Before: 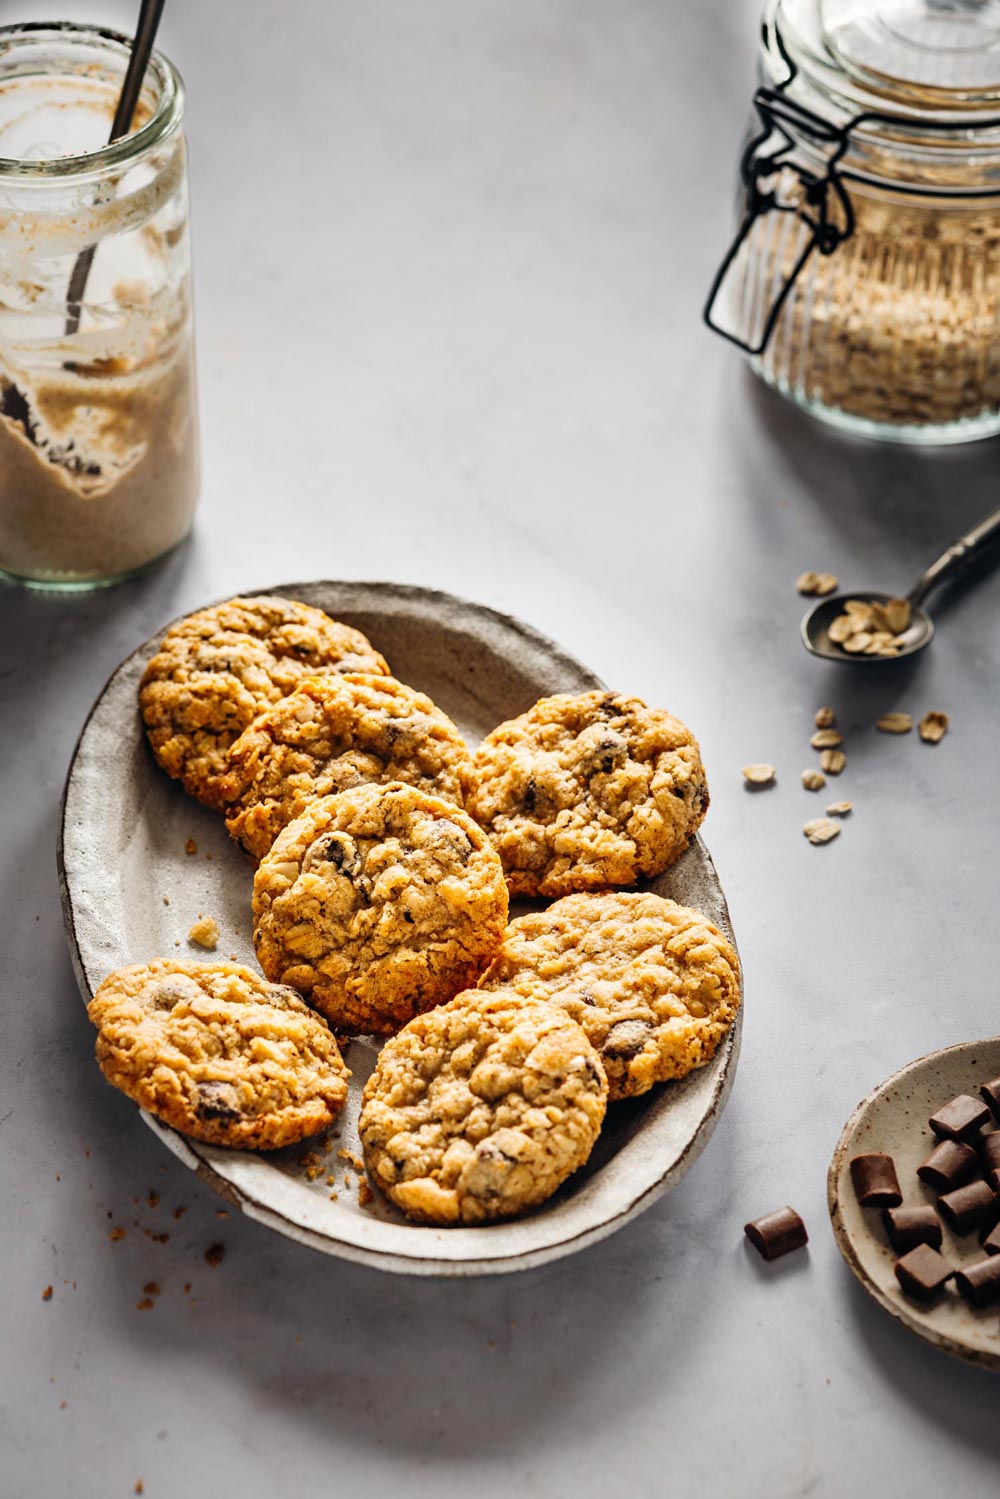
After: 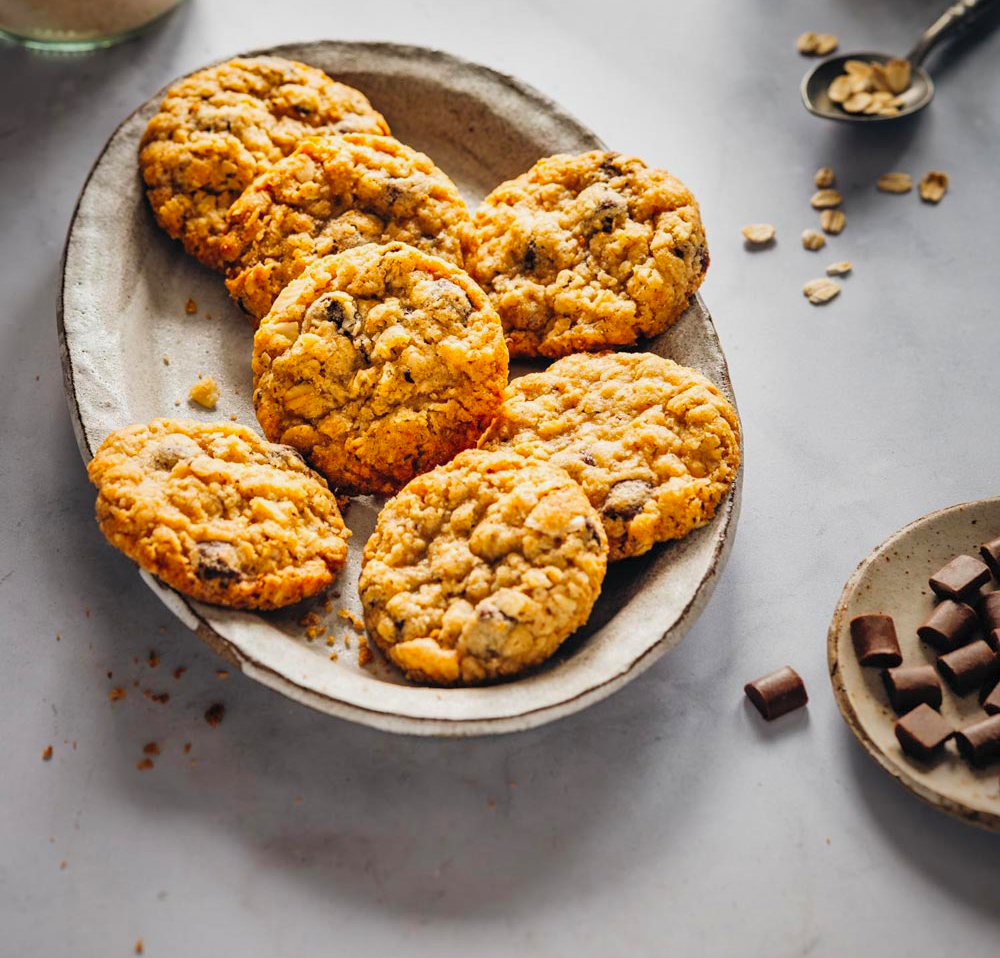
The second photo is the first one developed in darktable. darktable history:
crop and rotate: top 36.081%
shadows and highlights: shadows 24.82, white point adjustment -3.12, highlights -29.72
contrast brightness saturation: brightness 0.092, saturation 0.194
